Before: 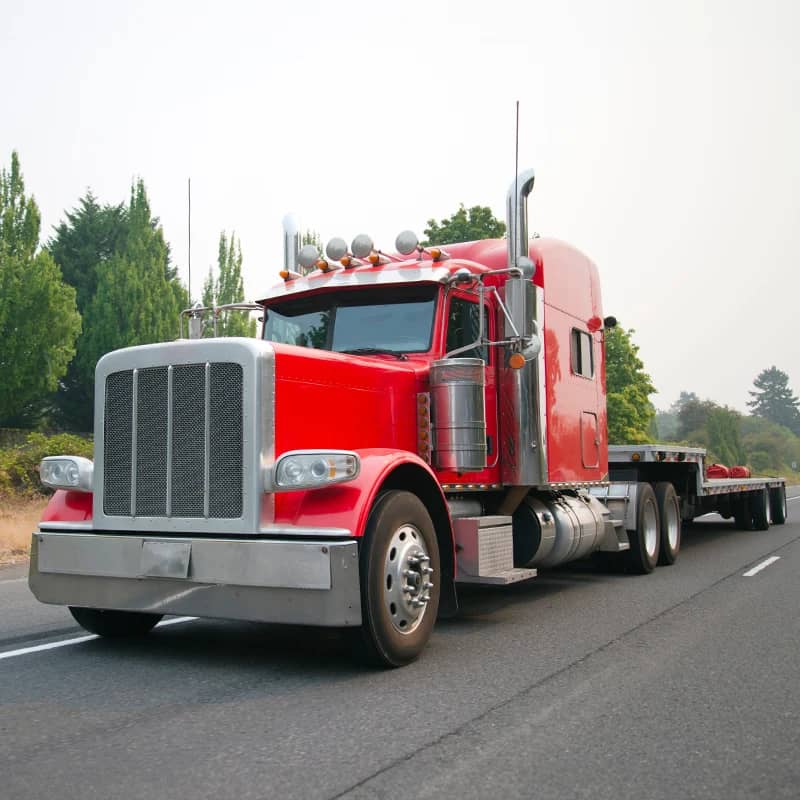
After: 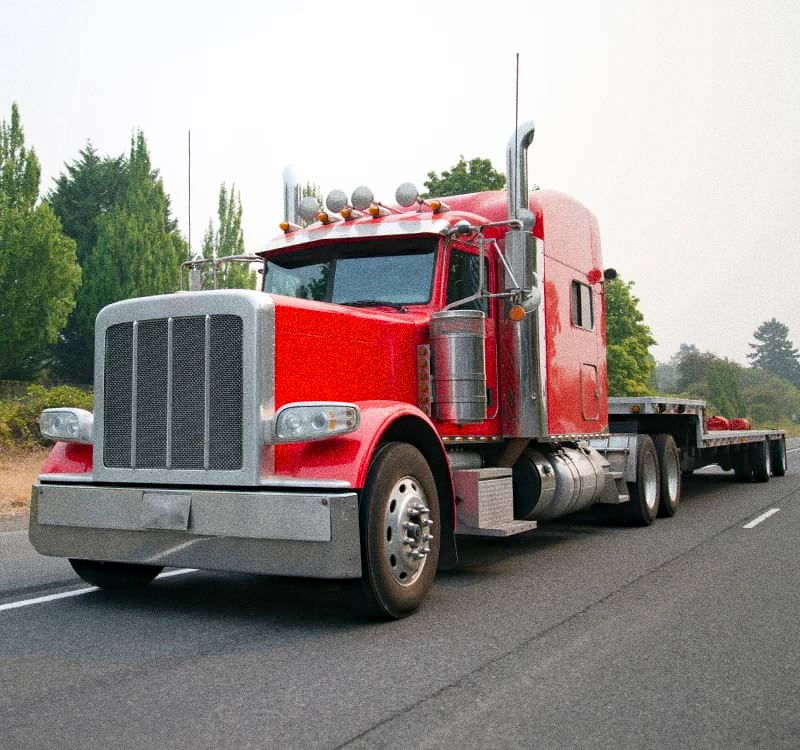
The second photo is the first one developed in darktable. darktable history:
haze removal: compatibility mode true, adaptive false
grain: coarseness 0.09 ISO, strength 40%
crop and rotate: top 6.25%
